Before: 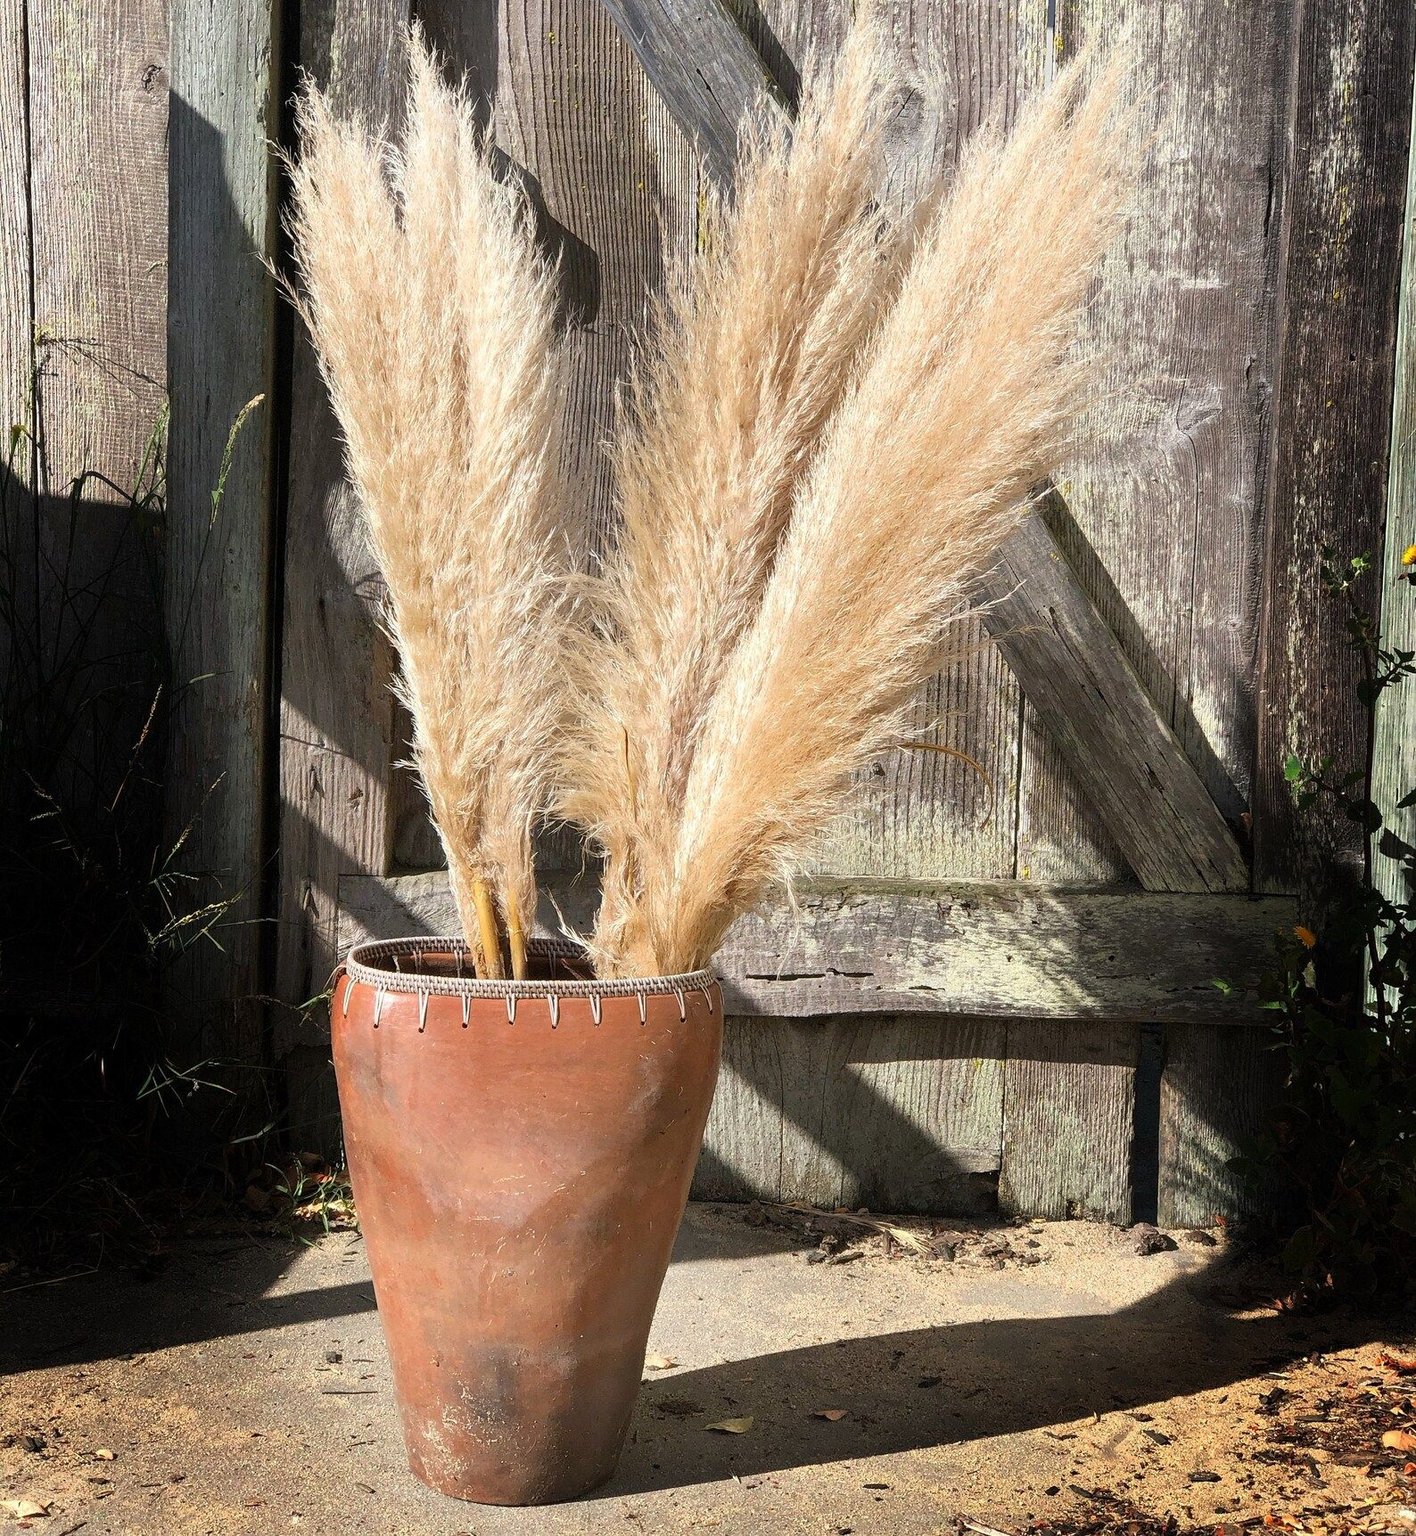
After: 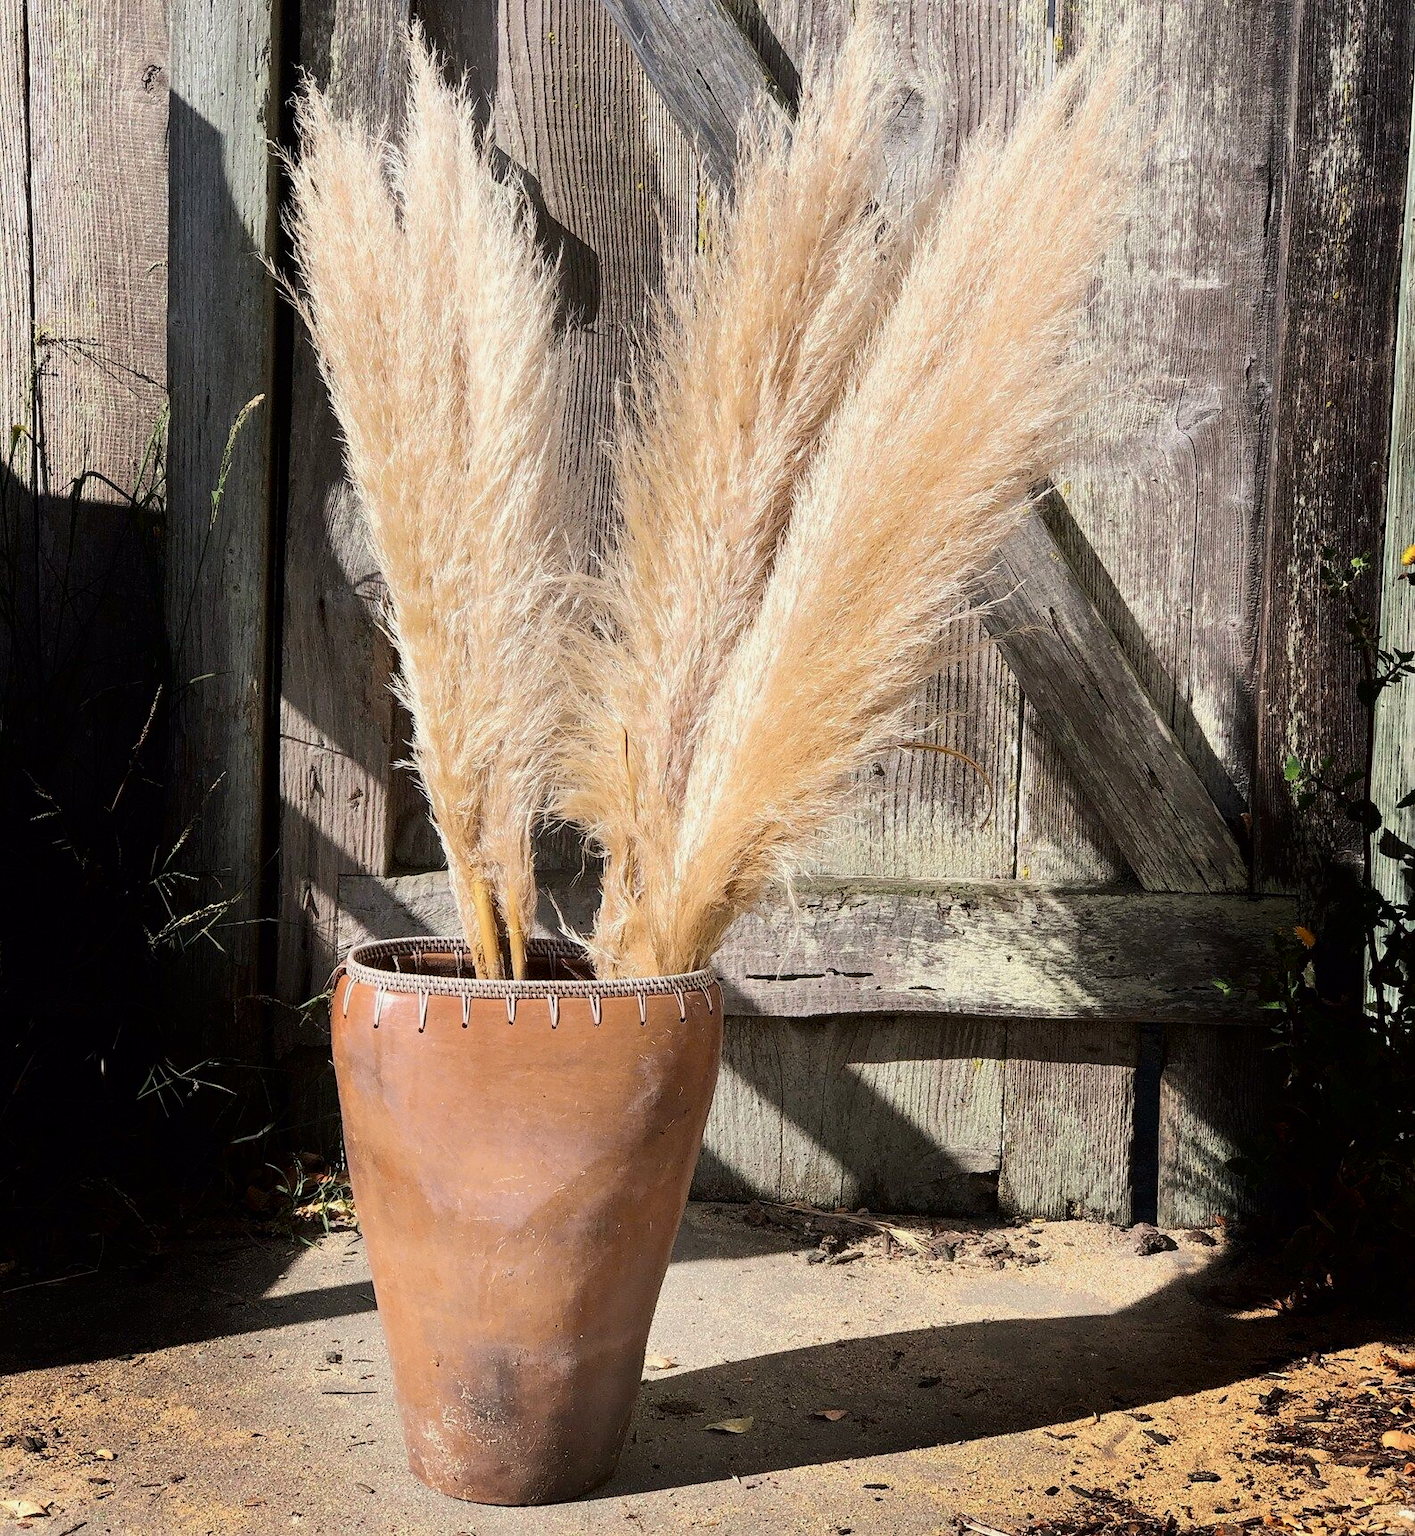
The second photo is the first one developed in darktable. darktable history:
tone curve: curves: ch0 [(0, 0) (0.052, 0.018) (0.236, 0.207) (0.41, 0.417) (0.485, 0.518) (0.54, 0.584) (0.625, 0.666) (0.845, 0.828) (0.994, 0.964)]; ch1 [(0, 0.055) (0.15, 0.117) (0.317, 0.34) (0.382, 0.408) (0.434, 0.441) (0.472, 0.479) (0.498, 0.501) (0.557, 0.558) (0.616, 0.59) (0.739, 0.7) (0.873, 0.857) (1, 0.928)]; ch2 [(0, 0) (0.352, 0.403) (0.447, 0.466) (0.482, 0.482) (0.528, 0.526) (0.586, 0.577) (0.618, 0.621) (0.785, 0.747) (1, 1)], color space Lab, independent channels, preserve colors none
